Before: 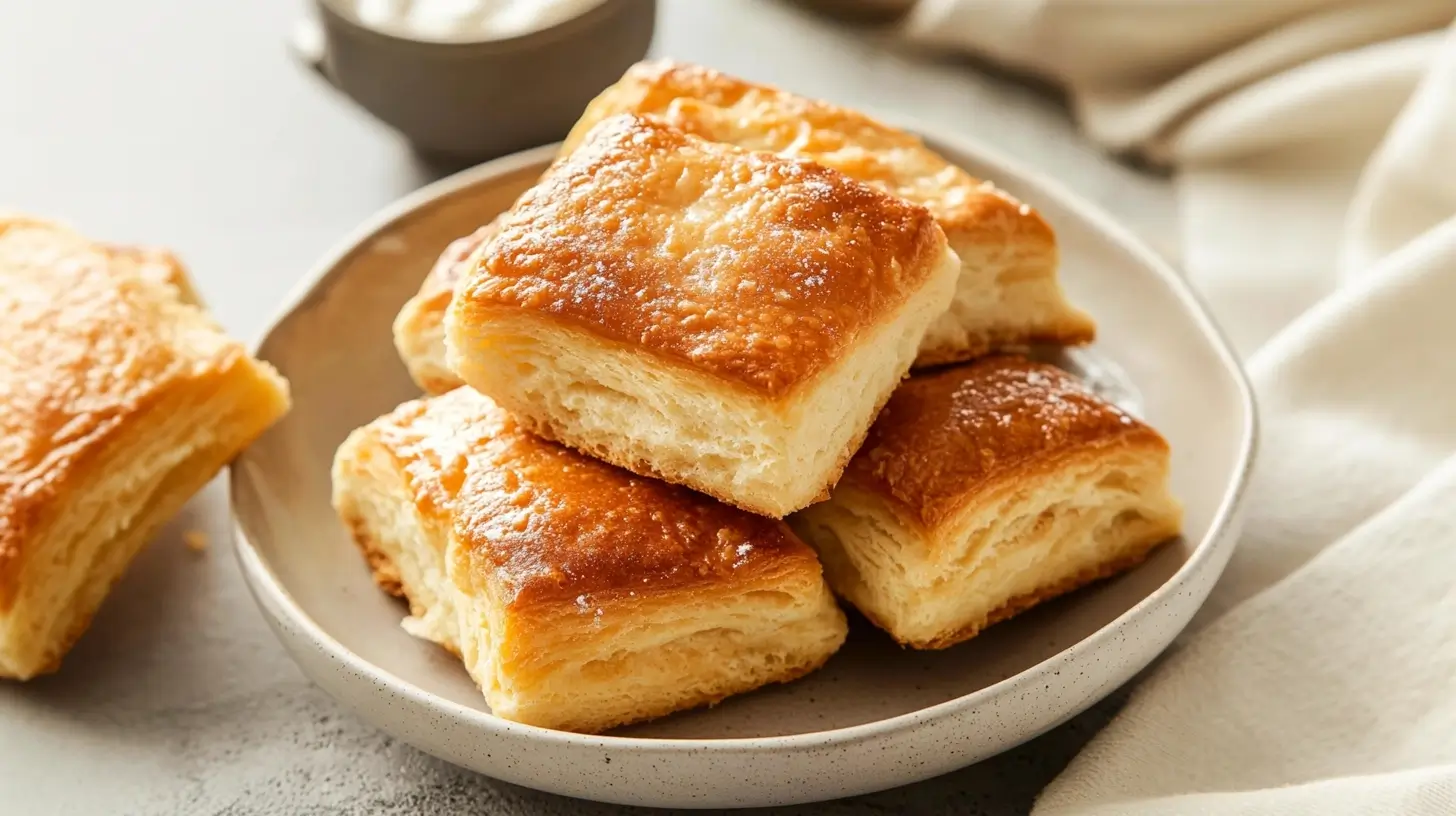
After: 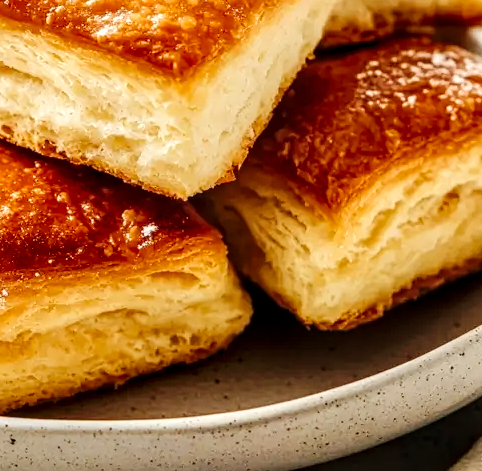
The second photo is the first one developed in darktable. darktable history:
crop: left 40.878%, top 39.176%, right 25.993%, bottom 3.081%
local contrast: detail 150%
tone curve: curves: ch0 [(0, 0) (0.003, 0.031) (0.011, 0.033) (0.025, 0.036) (0.044, 0.045) (0.069, 0.06) (0.1, 0.079) (0.136, 0.109) (0.177, 0.15) (0.224, 0.192) (0.277, 0.262) (0.335, 0.347) (0.399, 0.433) (0.468, 0.528) (0.543, 0.624) (0.623, 0.705) (0.709, 0.788) (0.801, 0.865) (0.898, 0.933) (1, 1)], preserve colors none
